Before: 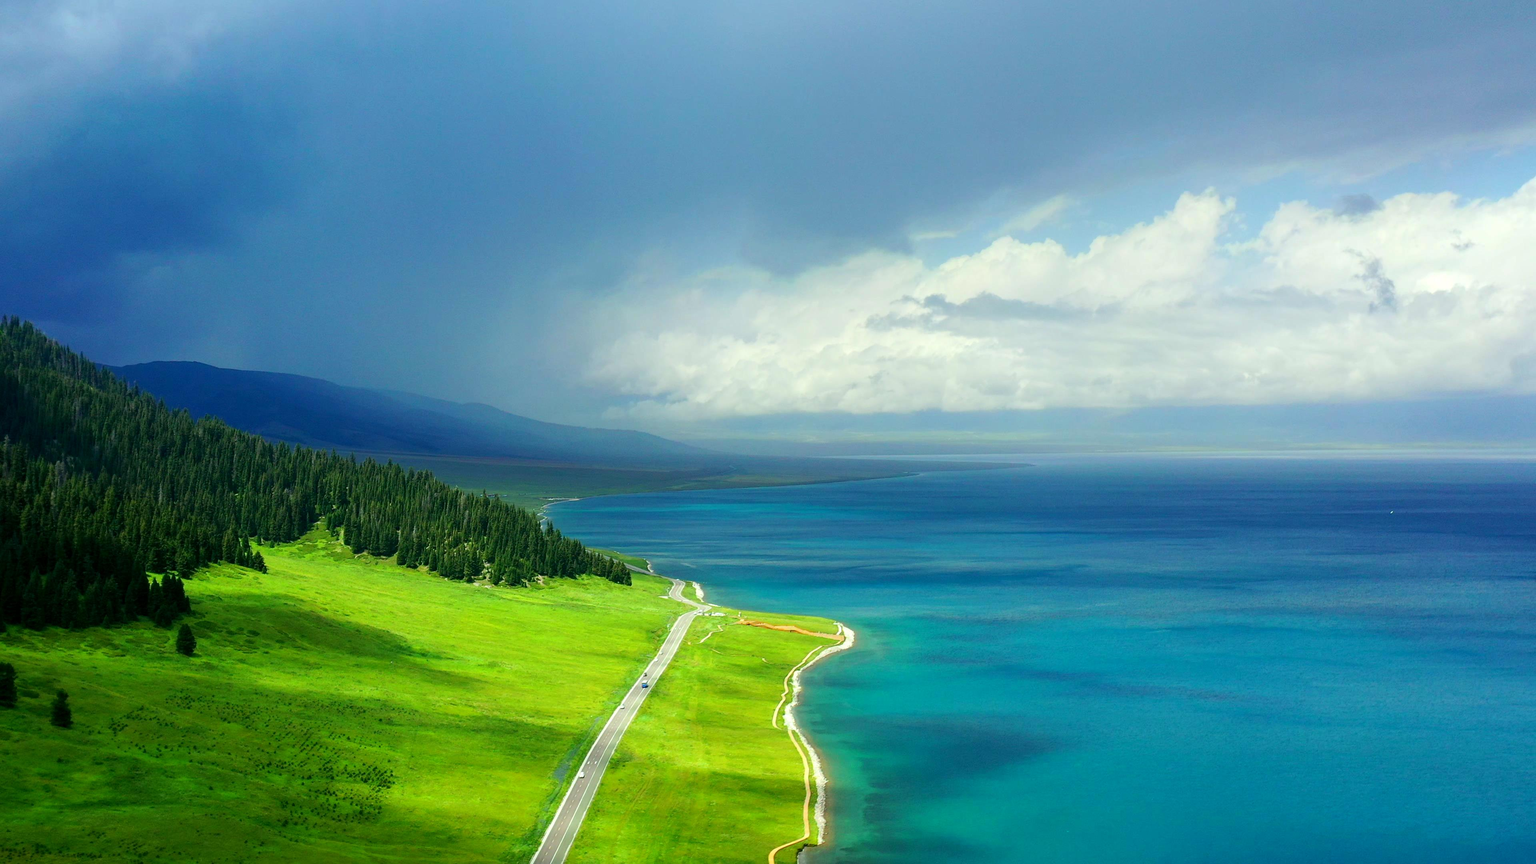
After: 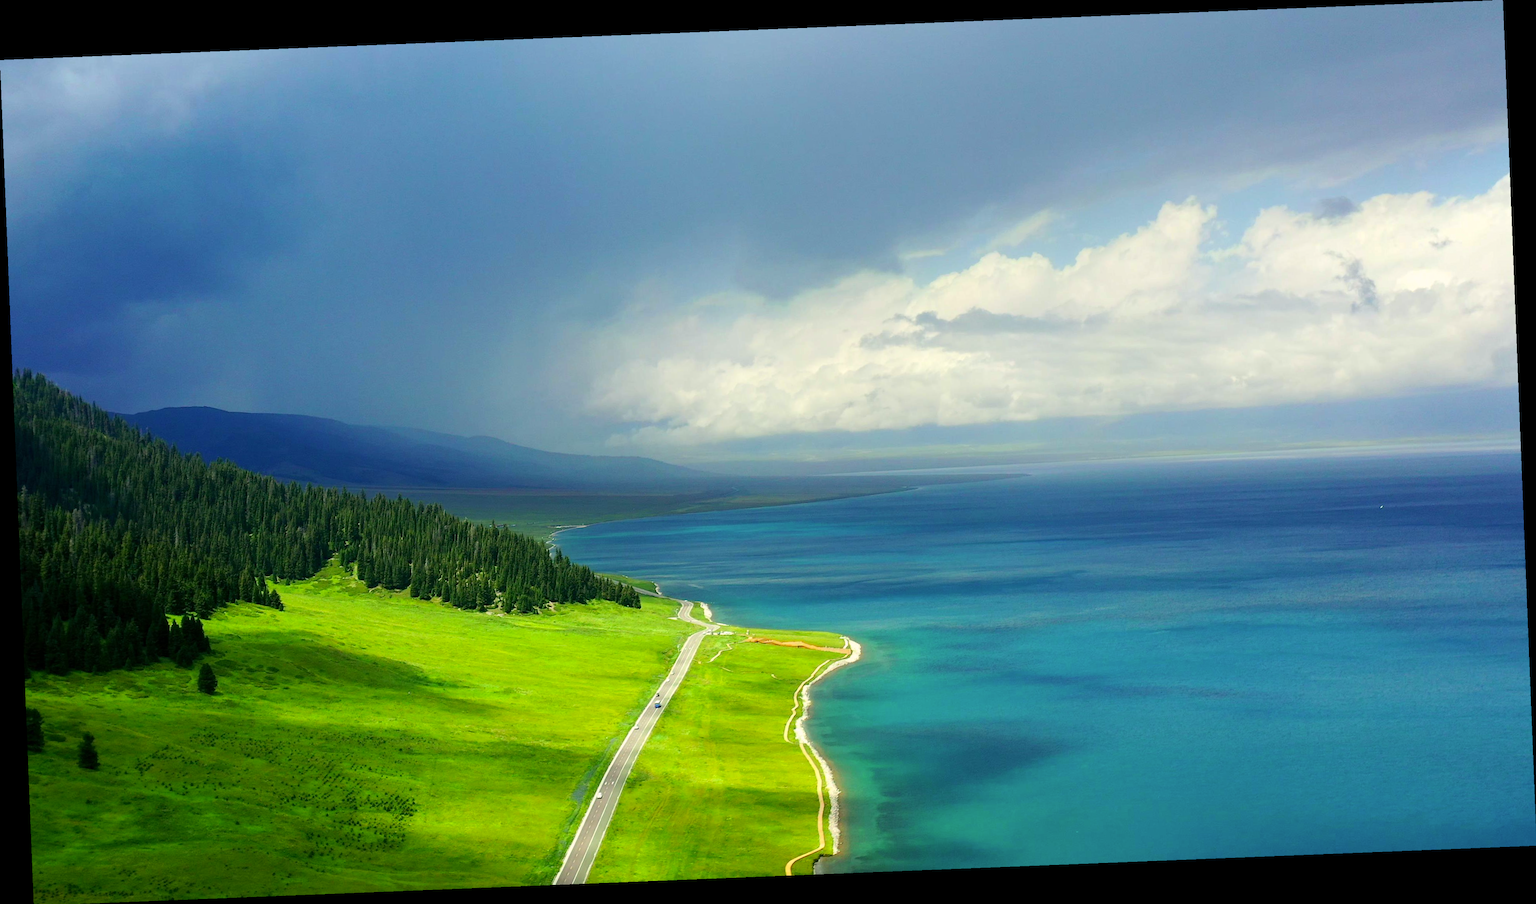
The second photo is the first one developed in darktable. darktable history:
color correction: highlights a* 3.84, highlights b* 5.07
rotate and perspective: rotation -2.29°, automatic cropping off
